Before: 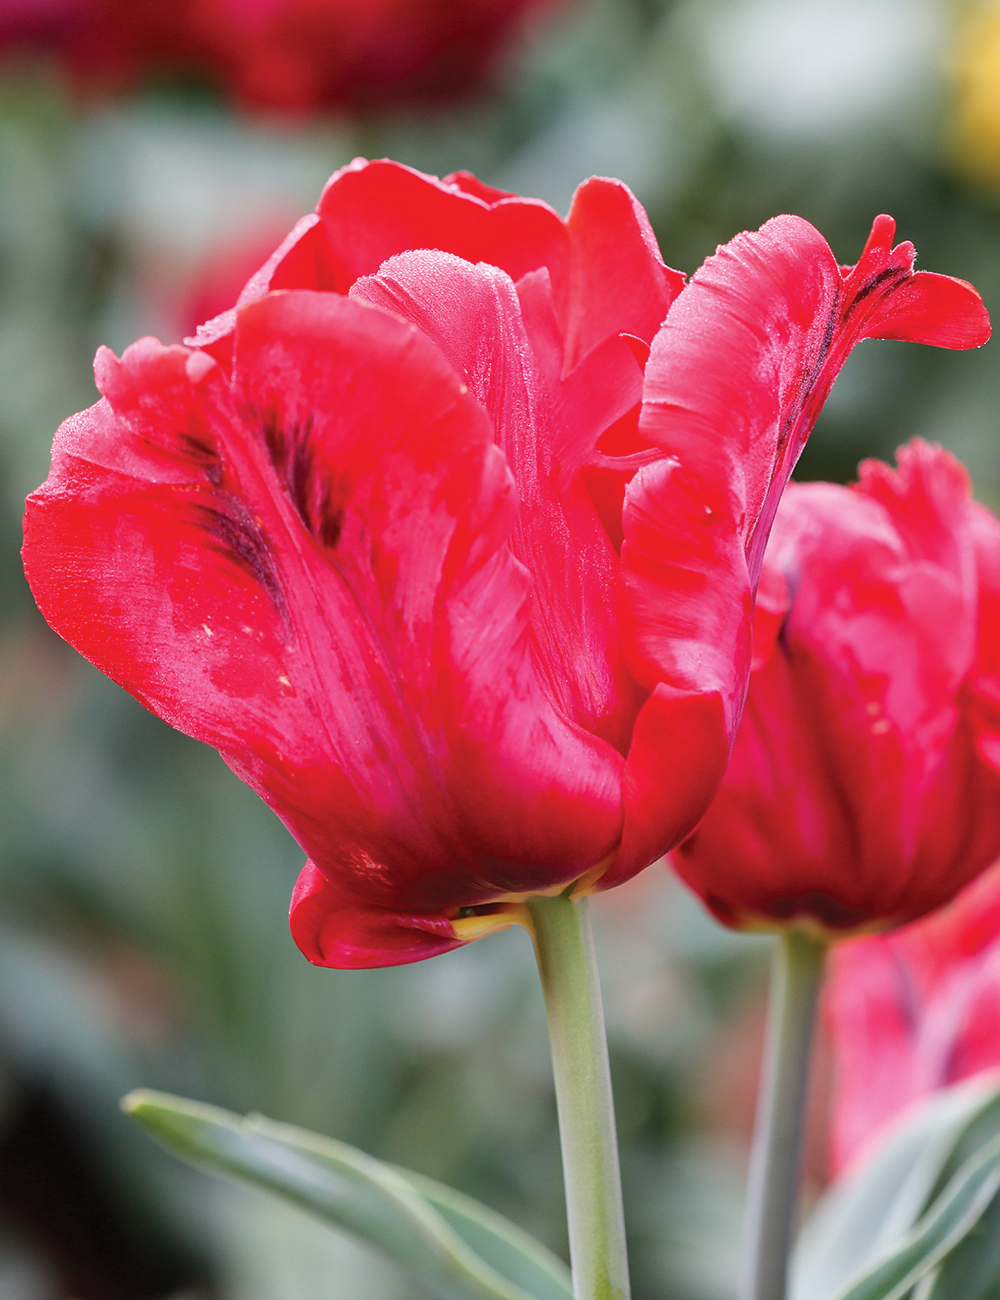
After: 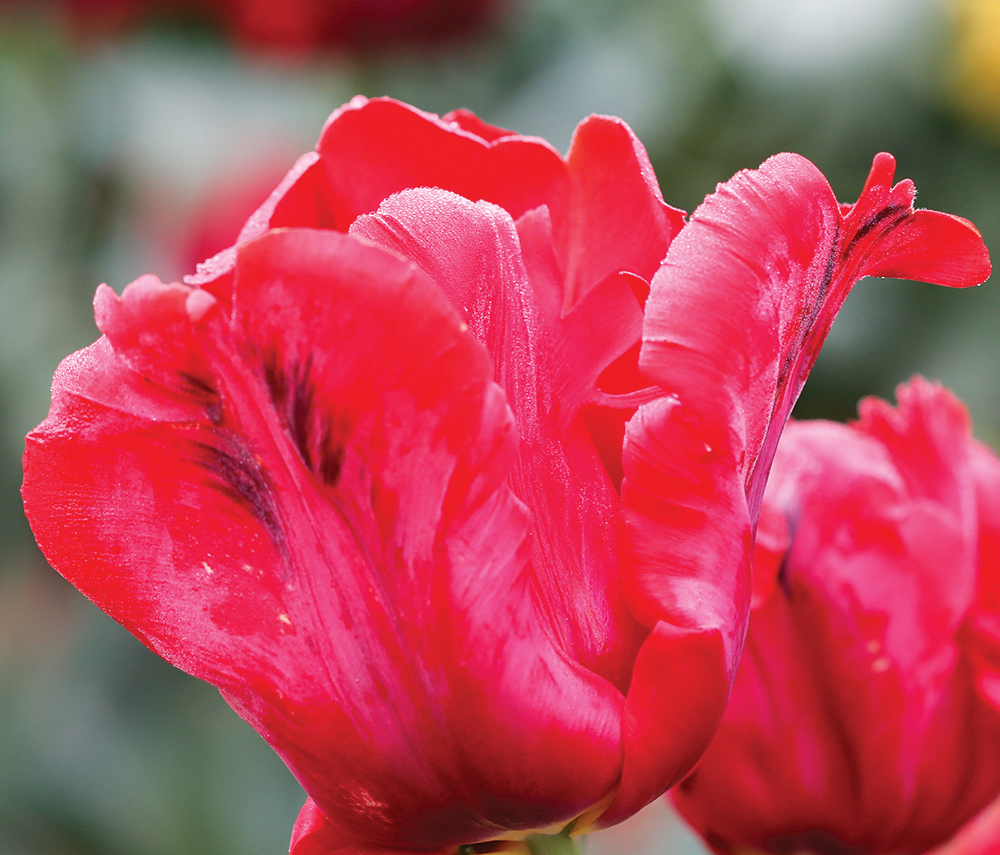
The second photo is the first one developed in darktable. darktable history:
crop and rotate: top 4.783%, bottom 29.379%
